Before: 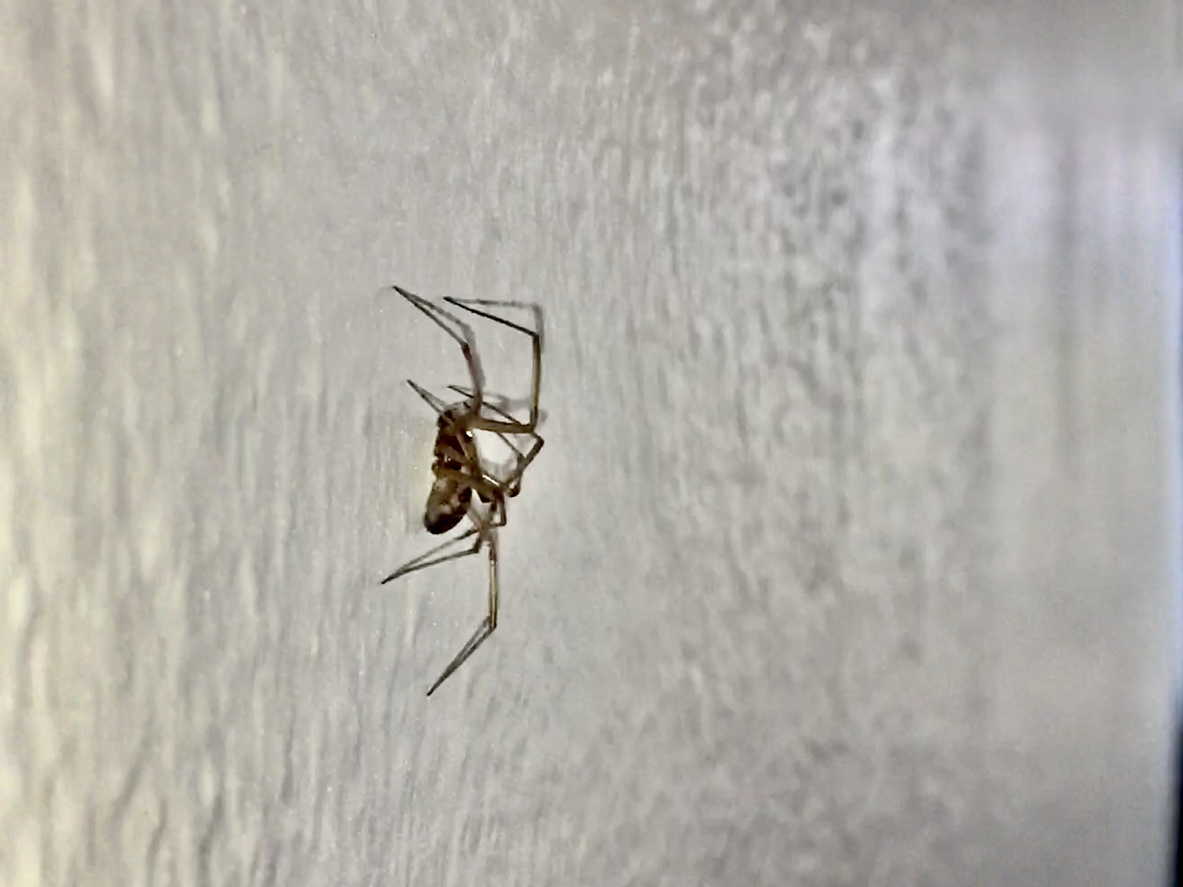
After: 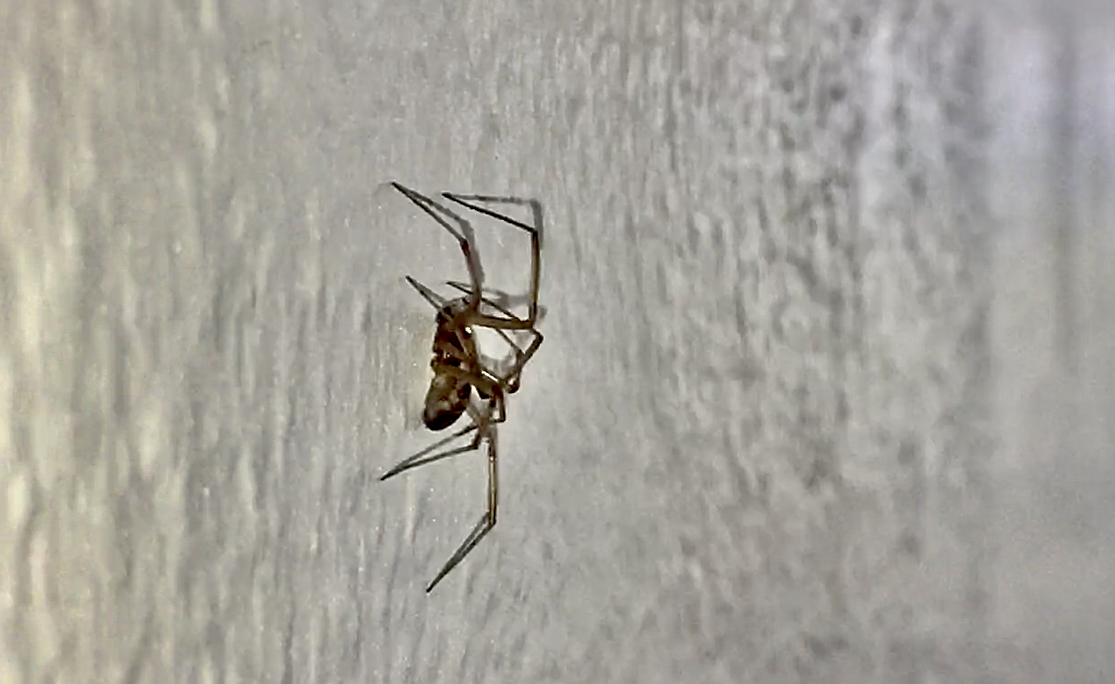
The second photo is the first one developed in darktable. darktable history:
crop and rotate: angle 0.112°, top 11.626%, right 5.441%, bottom 11.003%
sharpen: on, module defaults
shadows and highlights: on, module defaults
local contrast: highlights 29%, shadows 77%, midtone range 0.743
